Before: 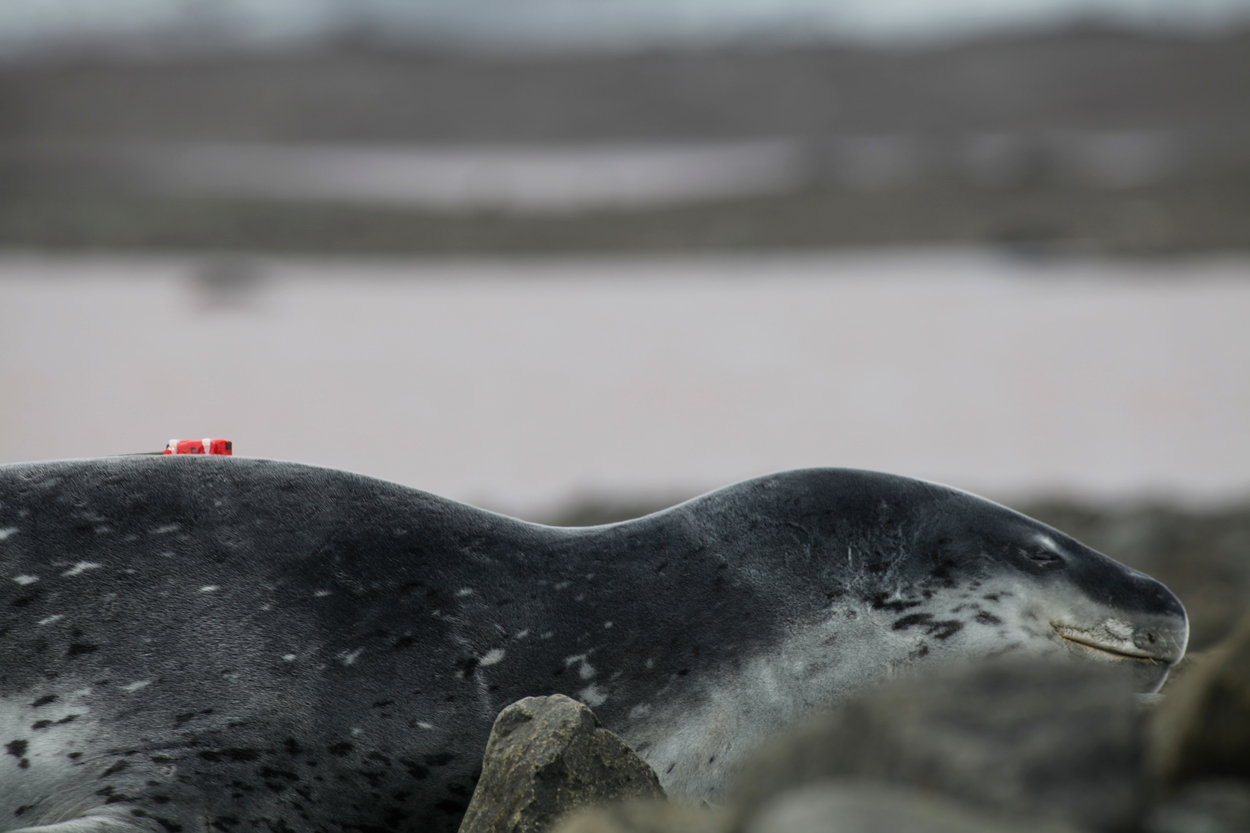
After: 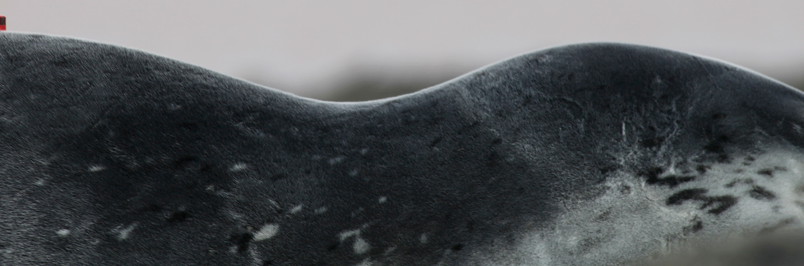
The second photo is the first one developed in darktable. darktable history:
crop: left 18.091%, top 51.13%, right 17.525%, bottom 16.85%
contrast brightness saturation: contrast 0.08, saturation 0.02
